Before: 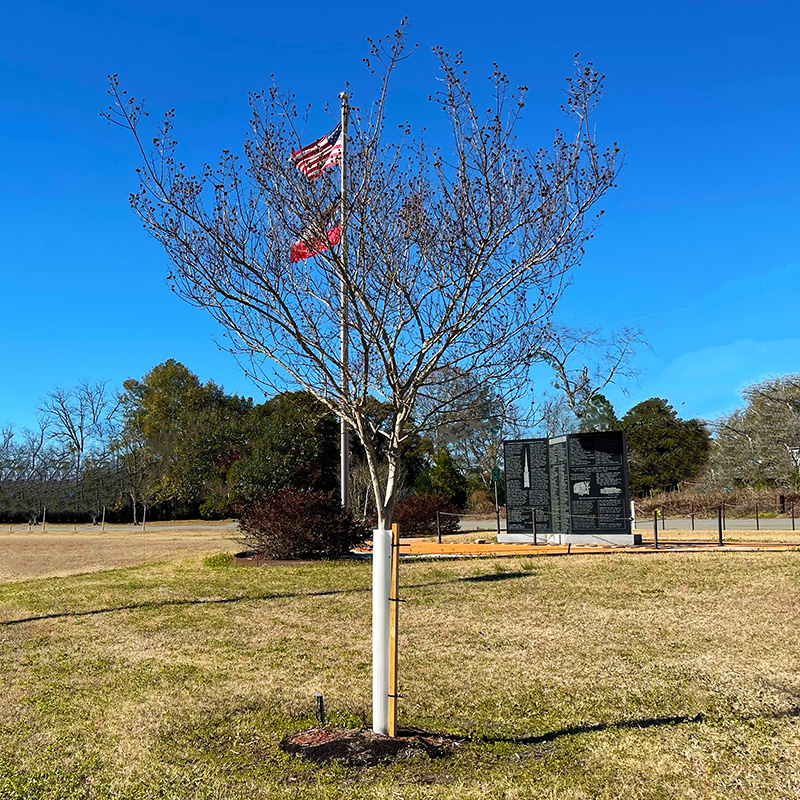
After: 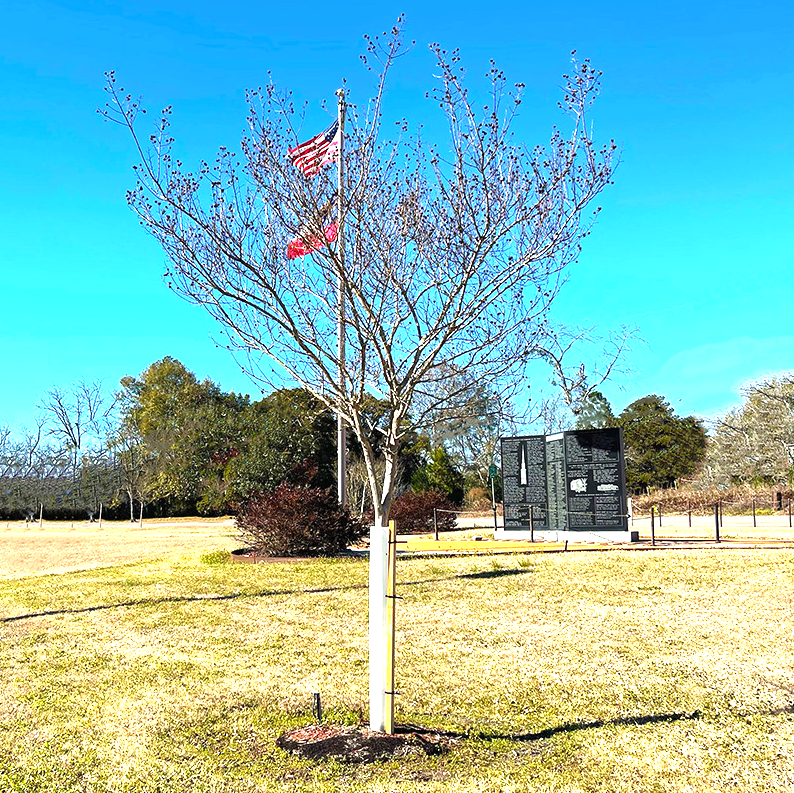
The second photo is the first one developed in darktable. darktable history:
crop: left 0.434%, top 0.485%, right 0.244%, bottom 0.386%
exposure: black level correction 0, exposure 1.5 EV, compensate highlight preservation false
